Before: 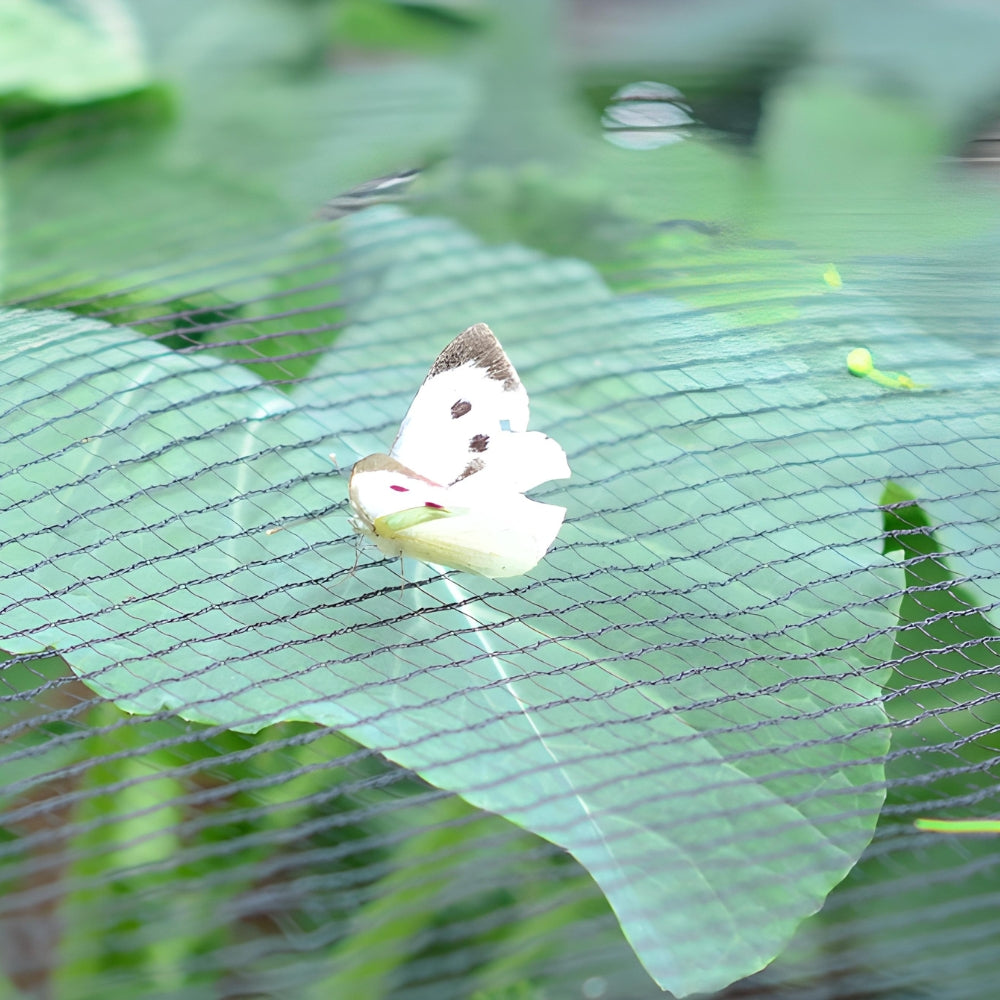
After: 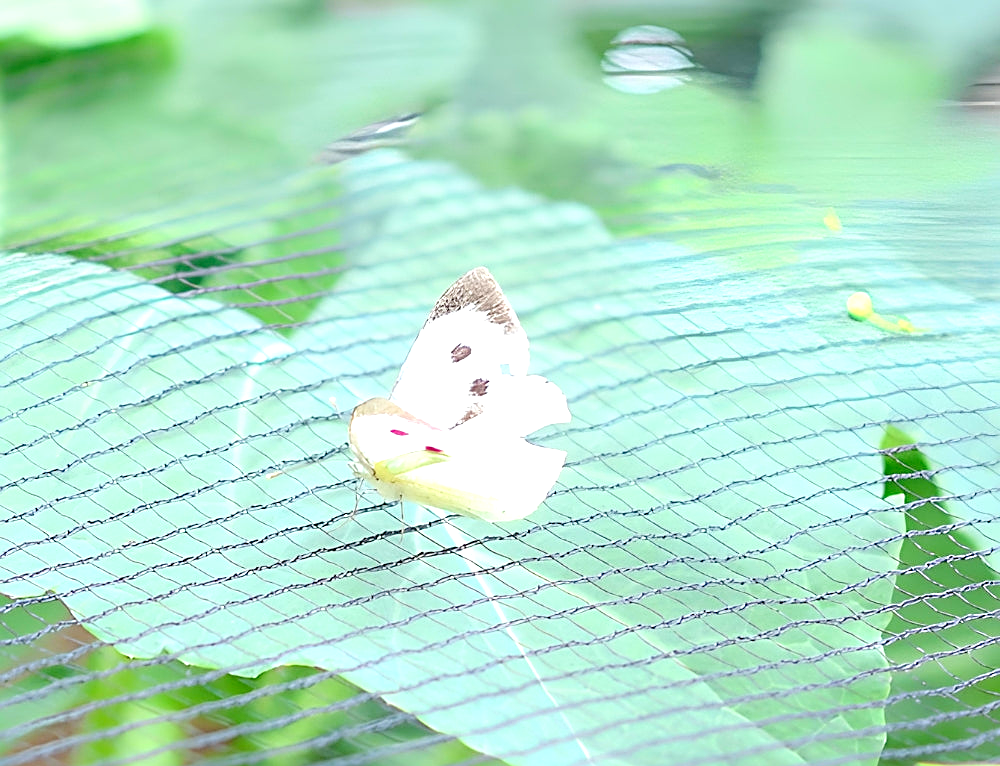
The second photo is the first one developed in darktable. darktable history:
levels: levels [0, 0.43, 0.984]
exposure: black level correction 0, exposure 0.5 EV, compensate exposure bias true, compensate highlight preservation false
sharpen: amount 0.575
crop: top 5.667%, bottom 17.637%
